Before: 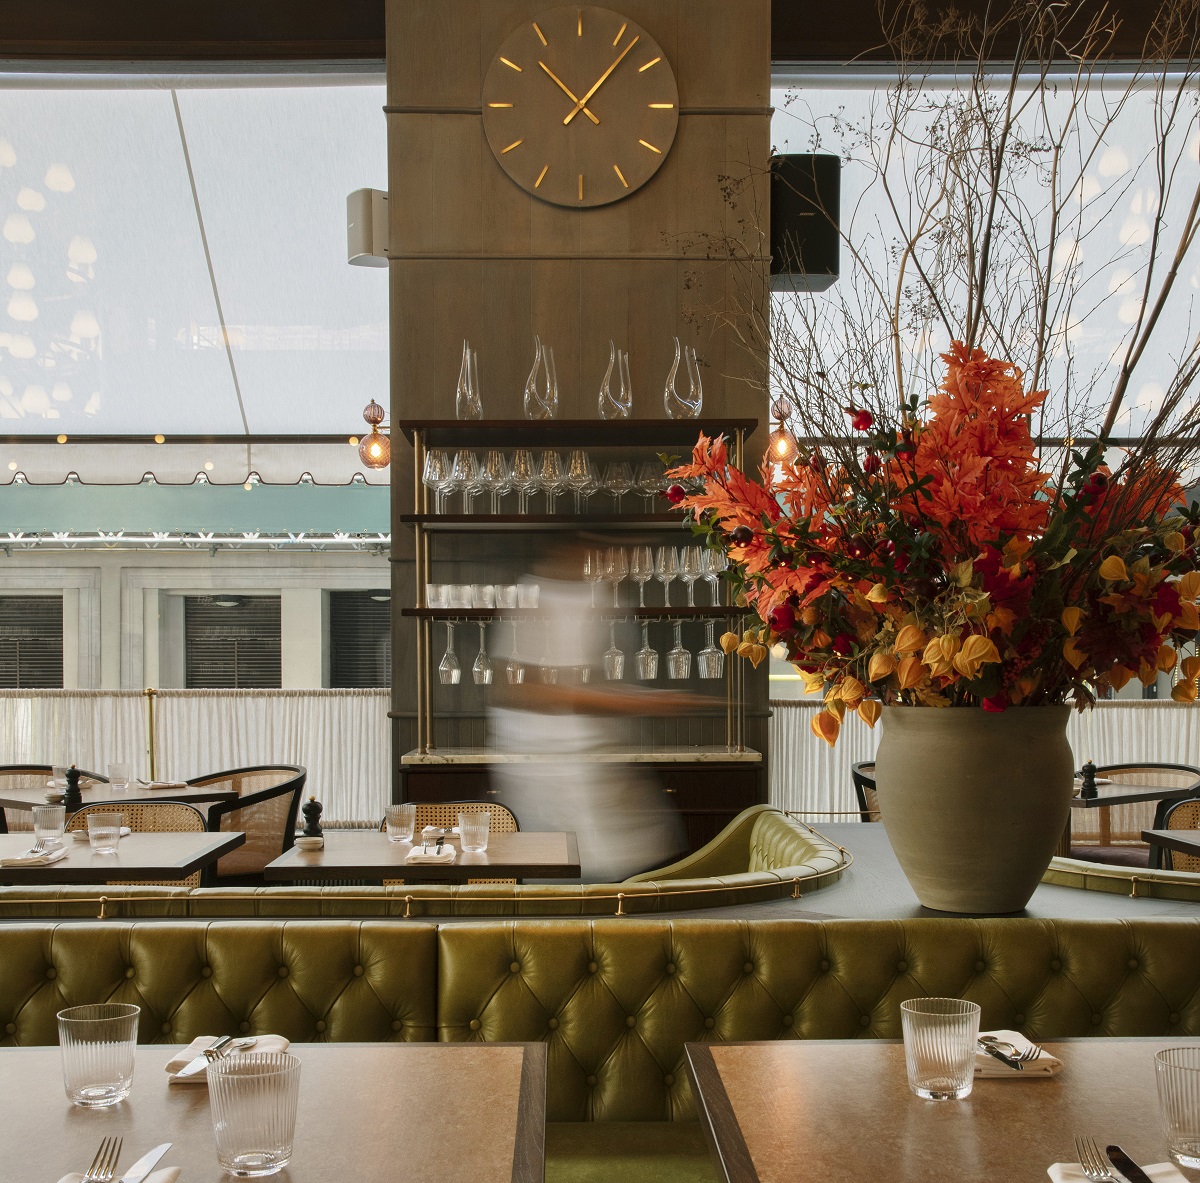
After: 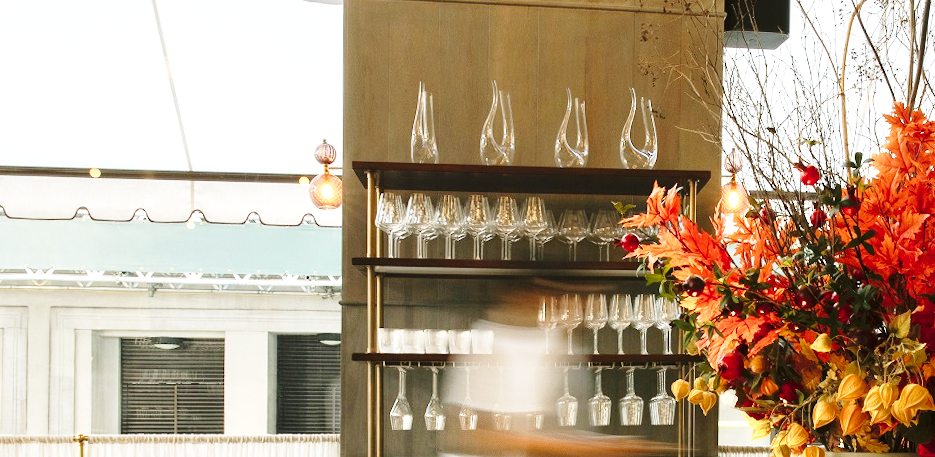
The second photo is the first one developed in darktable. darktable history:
rotate and perspective: rotation 0.679°, lens shift (horizontal) 0.136, crop left 0.009, crop right 0.991, crop top 0.078, crop bottom 0.95
crop: left 7.036%, top 18.398%, right 14.379%, bottom 40.043%
exposure: exposure 0.6 EV, compensate highlight preservation false
base curve: curves: ch0 [(0, 0) (0.028, 0.03) (0.121, 0.232) (0.46, 0.748) (0.859, 0.968) (1, 1)], preserve colors none
